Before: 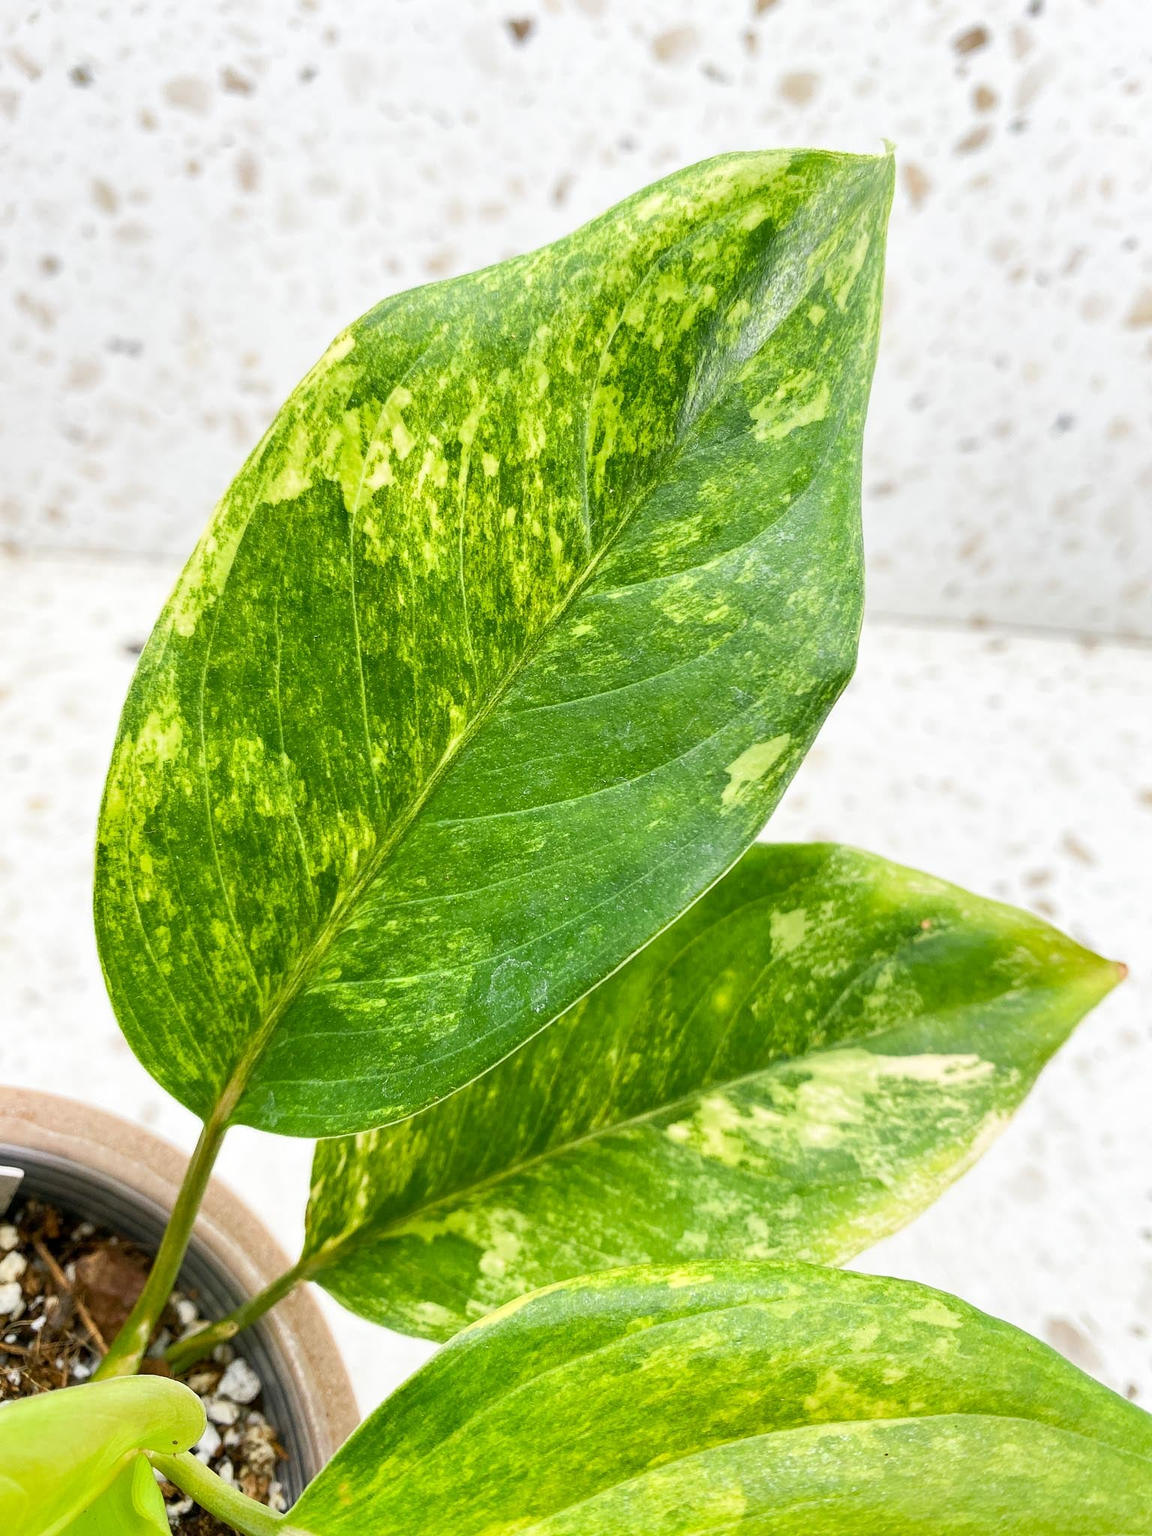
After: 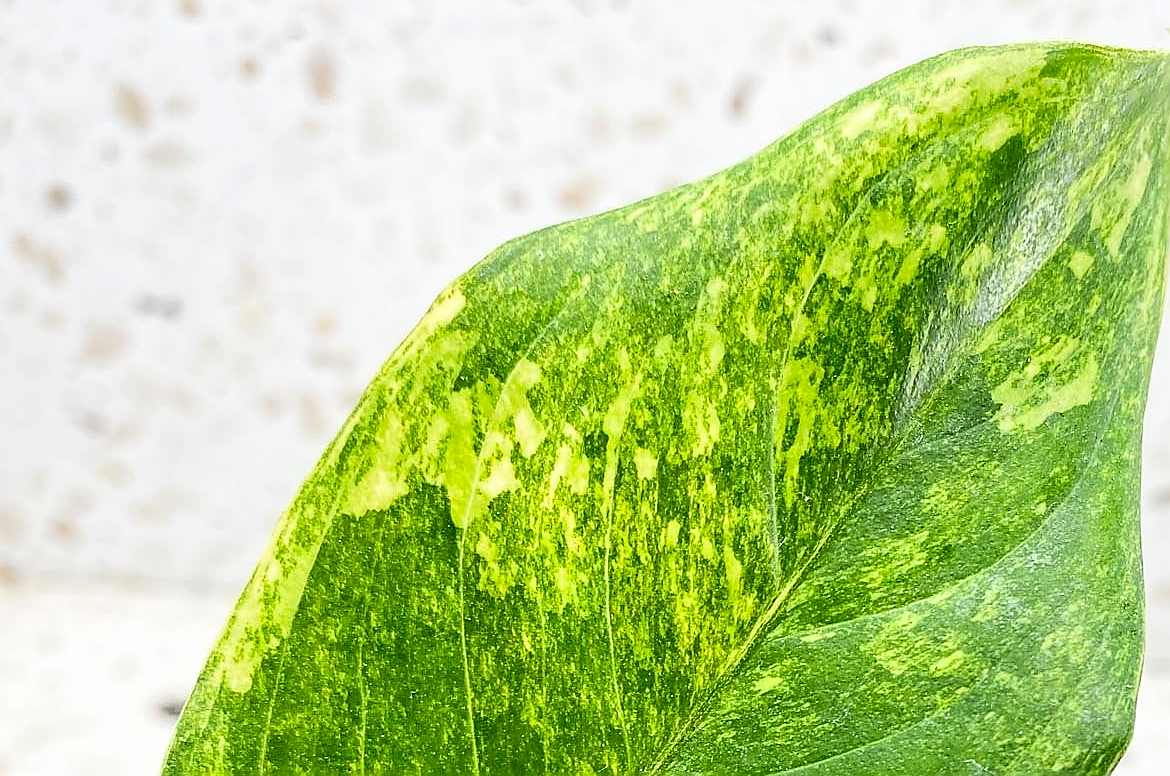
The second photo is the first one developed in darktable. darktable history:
contrast brightness saturation: contrast 0.101, brightness 0.028, saturation 0.089
sharpen: radius 1.41, amount 1.233, threshold 0.624
exposure: compensate exposure bias true, compensate highlight preservation false
crop: left 0.553%, top 7.638%, right 23.222%, bottom 54.447%
